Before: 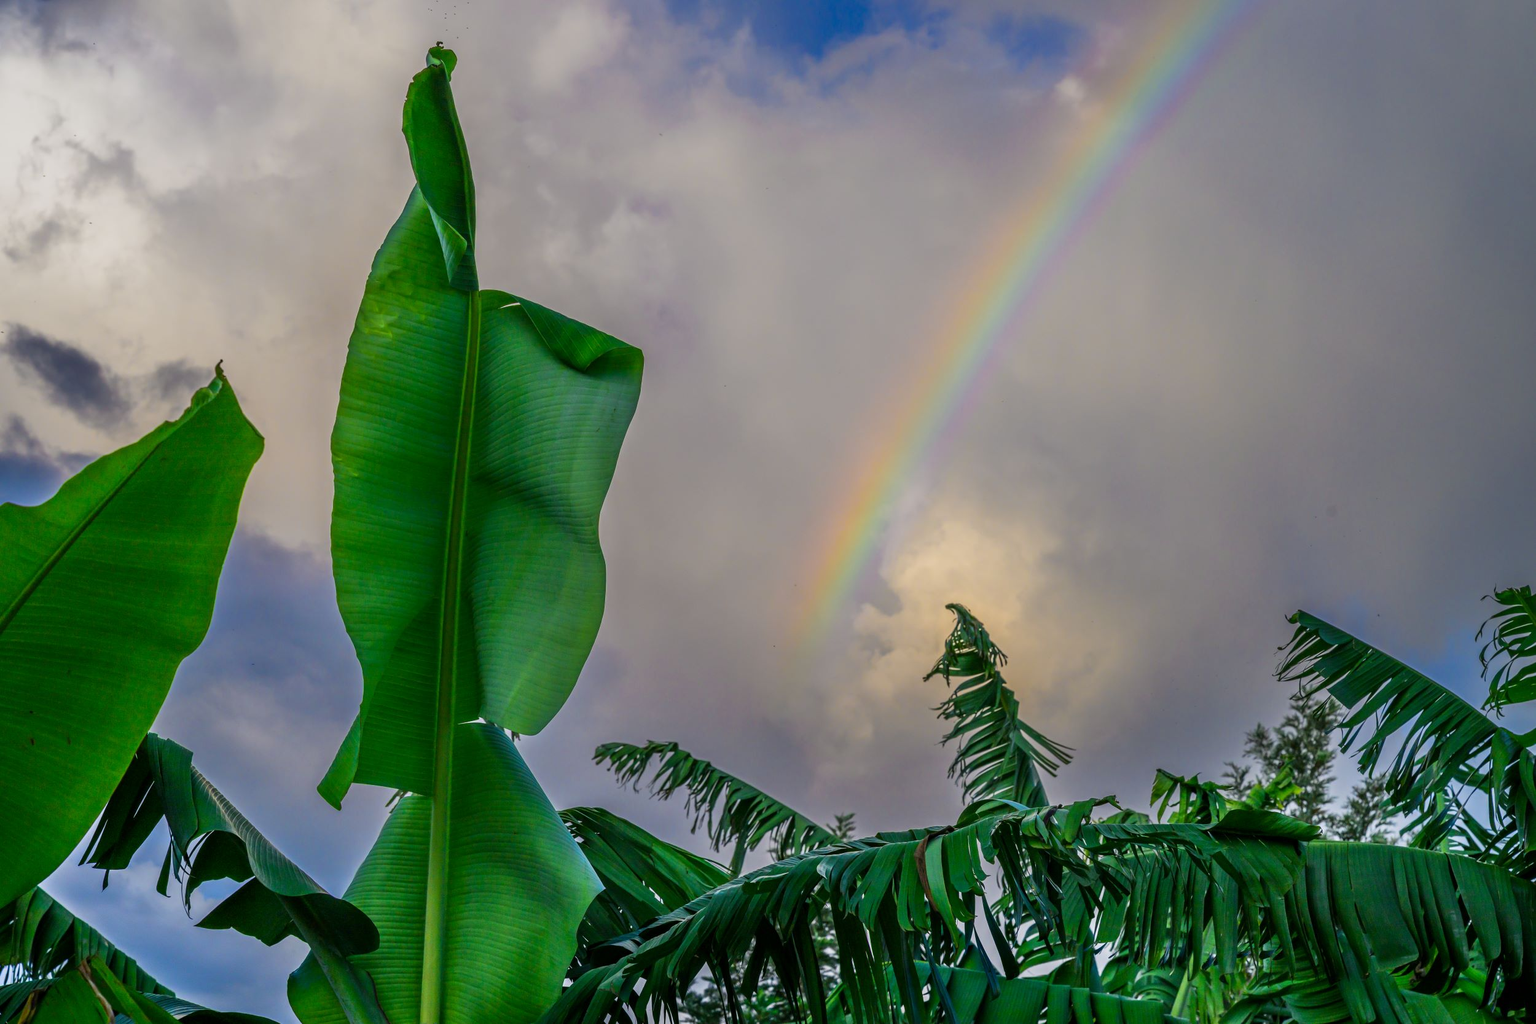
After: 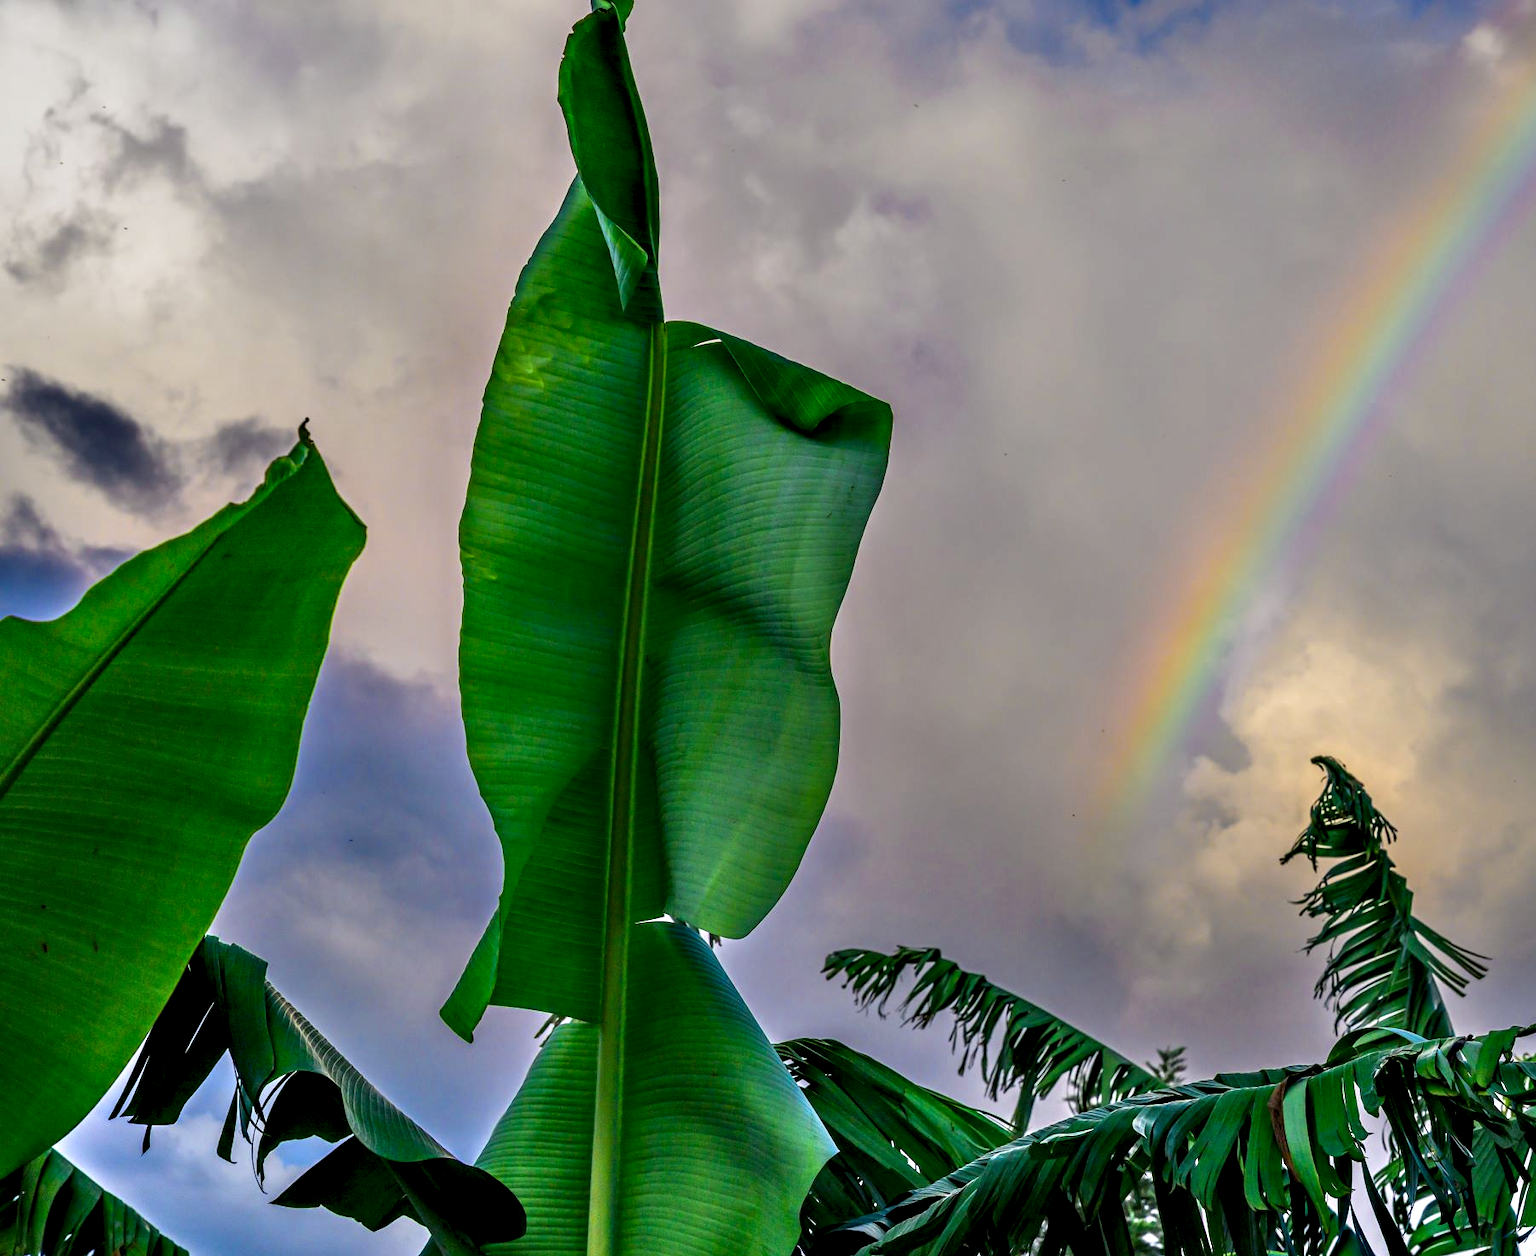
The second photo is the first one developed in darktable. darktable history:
crop: top 5.743%, right 27.873%, bottom 5.73%
contrast equalizer: y [[0.6 ×6], [0.55 ×6], [0 ×6], [0 ×6], [0 ×6]]
